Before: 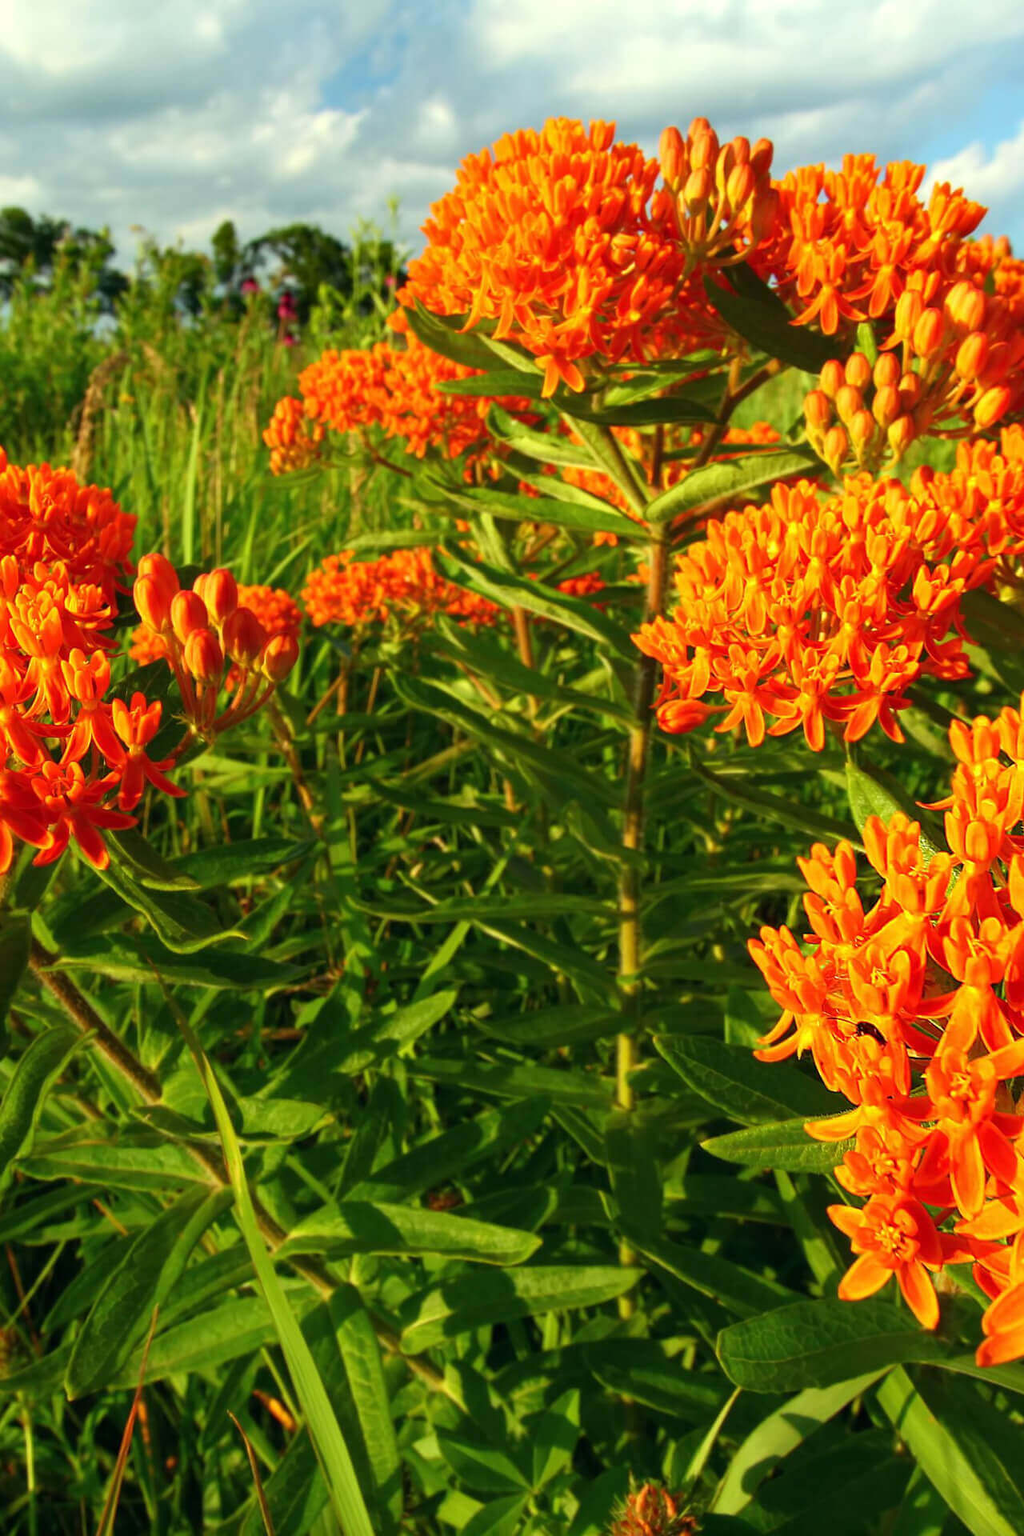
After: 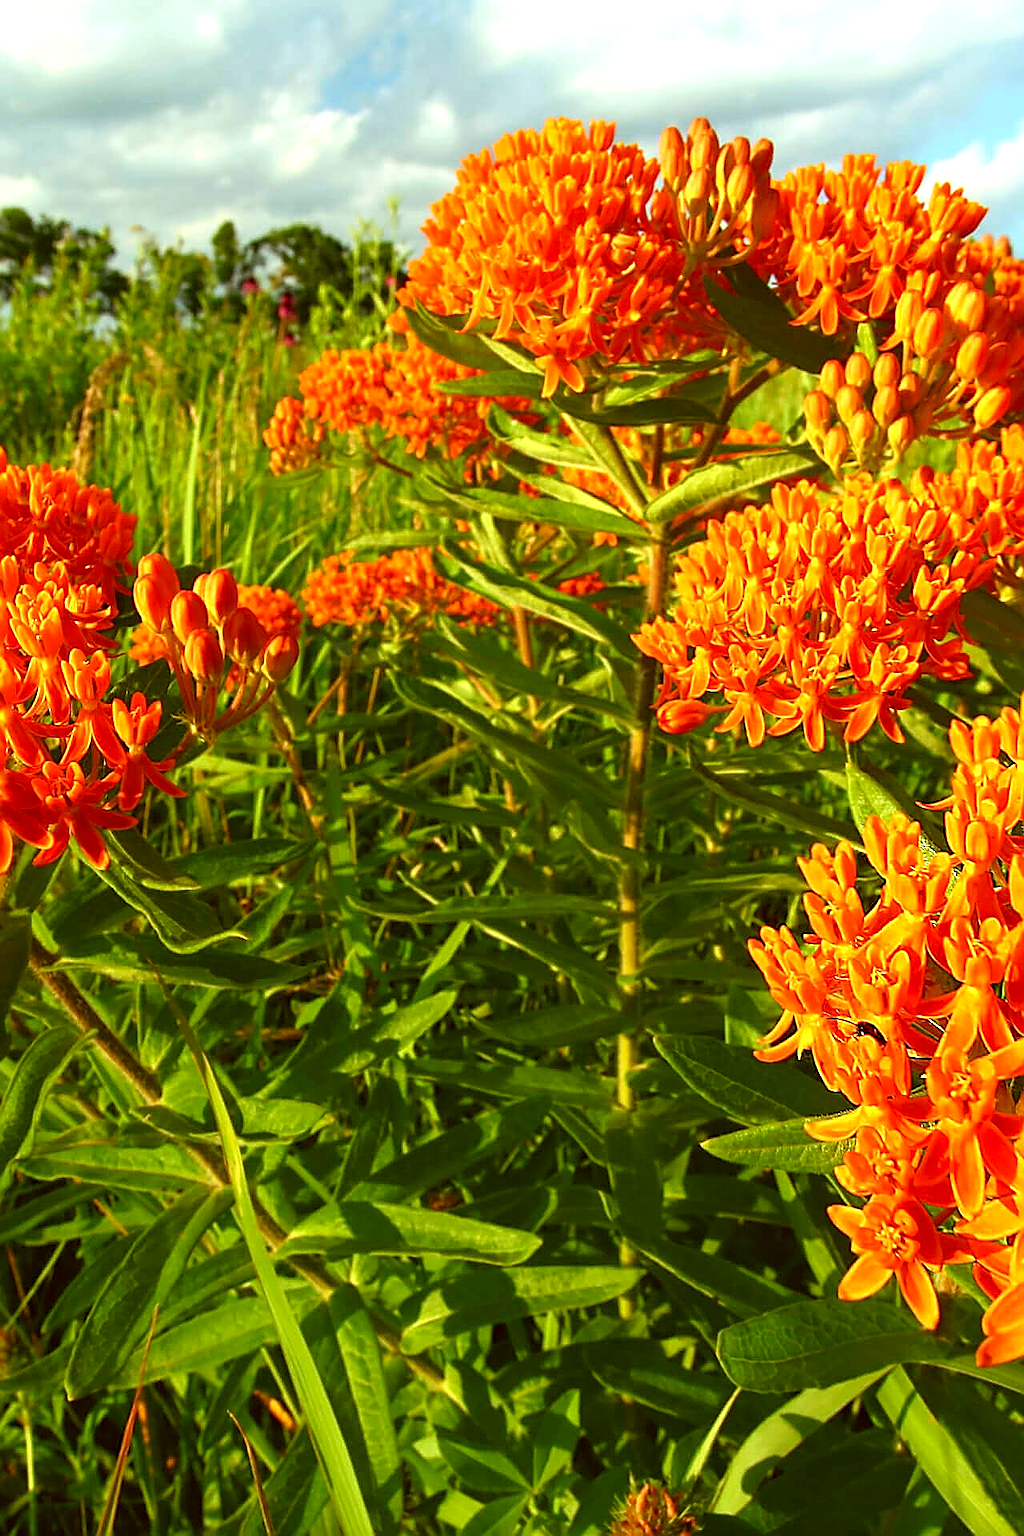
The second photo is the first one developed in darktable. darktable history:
exposure: exposure 0.362 EV, compensate exposure bias true, compensate highlight preservation false
color correction: highlights a* -0.596, highlights b* 0.157, shadows a* 4.95, shadows b* 20.18
sharpen: radius 1.658, amount 1.3
color zones: curves: ch0 [(0.068, 0.464) (0.25, 0.5) (0.48, 0.508) (0.75, 0.536) (0.886, 0.476) (0.967, 0.456)]; ch1 [(0.066, 0.456) (0.25, 0.5) (0.616, 0.508) (0.746, 0.56) (0.934, 0.444)]
